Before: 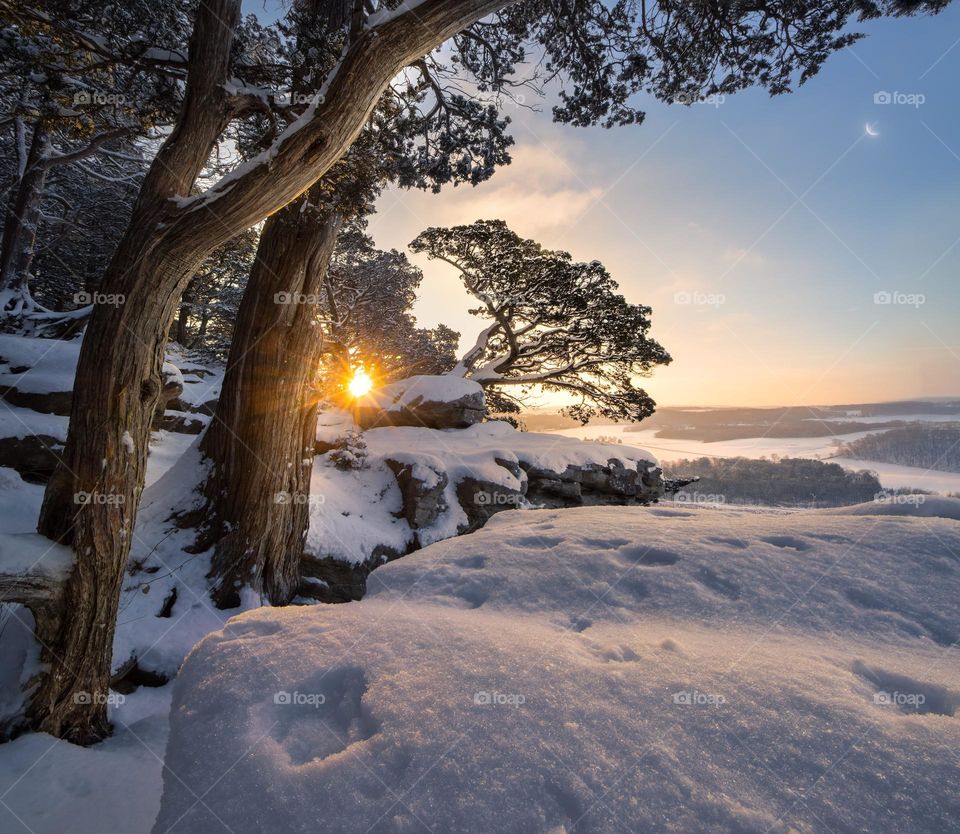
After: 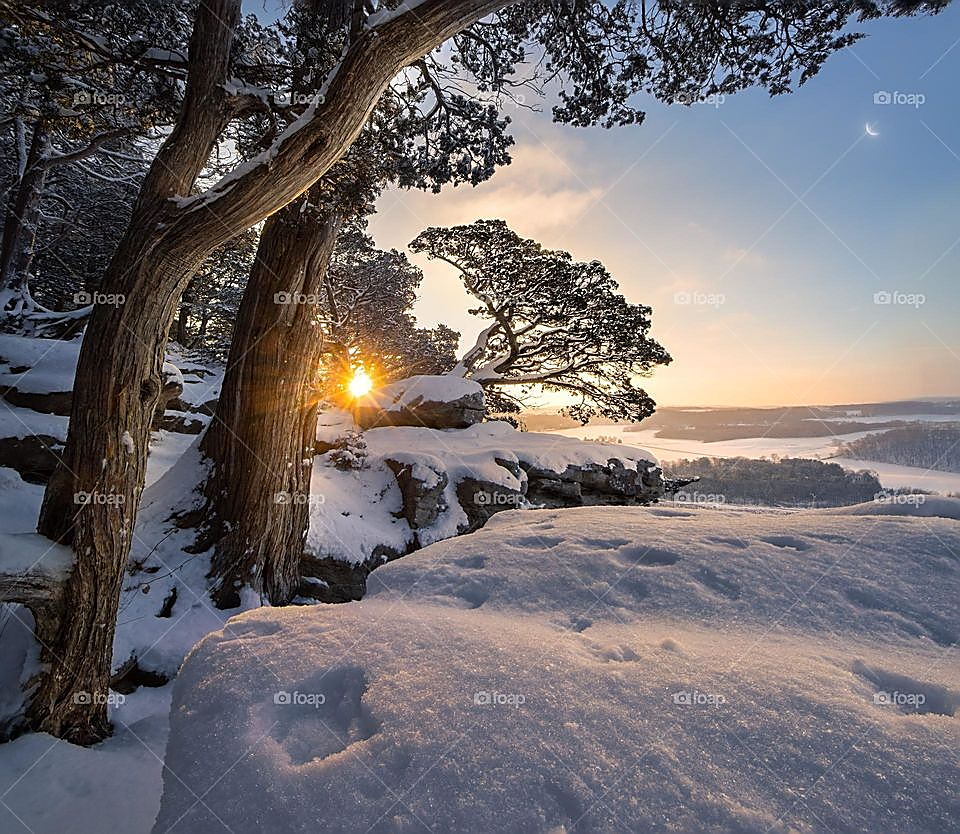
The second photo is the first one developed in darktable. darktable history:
sharpen: radius 1.4, amount 1.252, threshold 0.666
